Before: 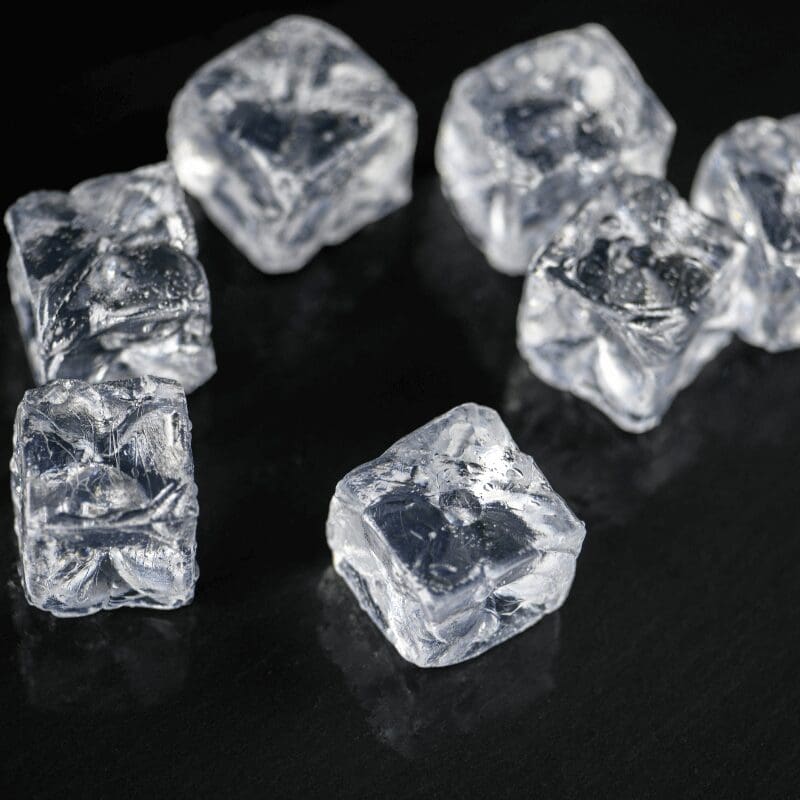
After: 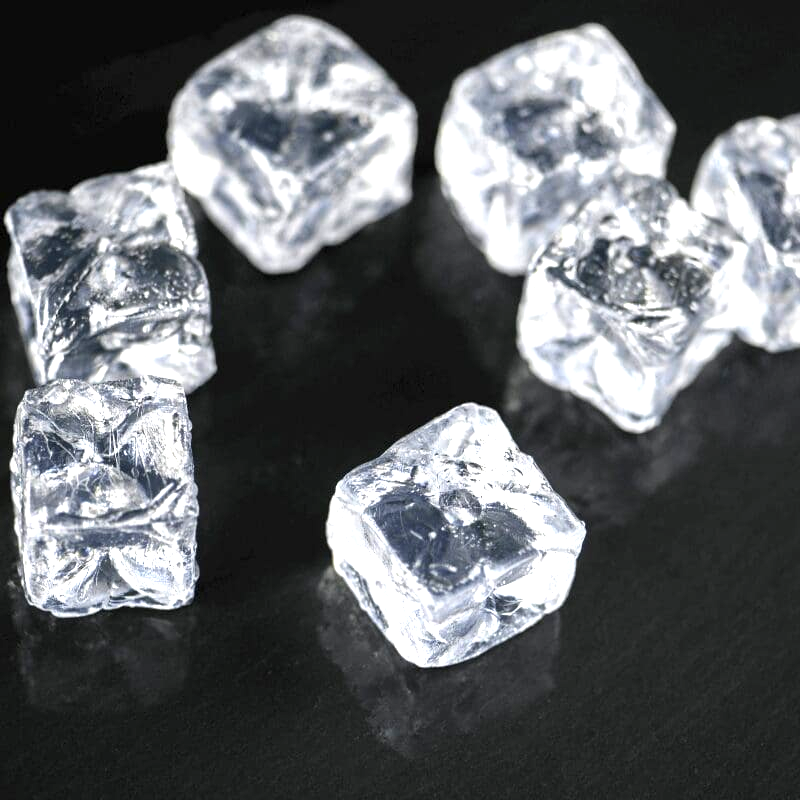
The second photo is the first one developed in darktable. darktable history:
exposure: exposure 1.136 EV, compensate exposure bias true, compensate highlight preservation false
